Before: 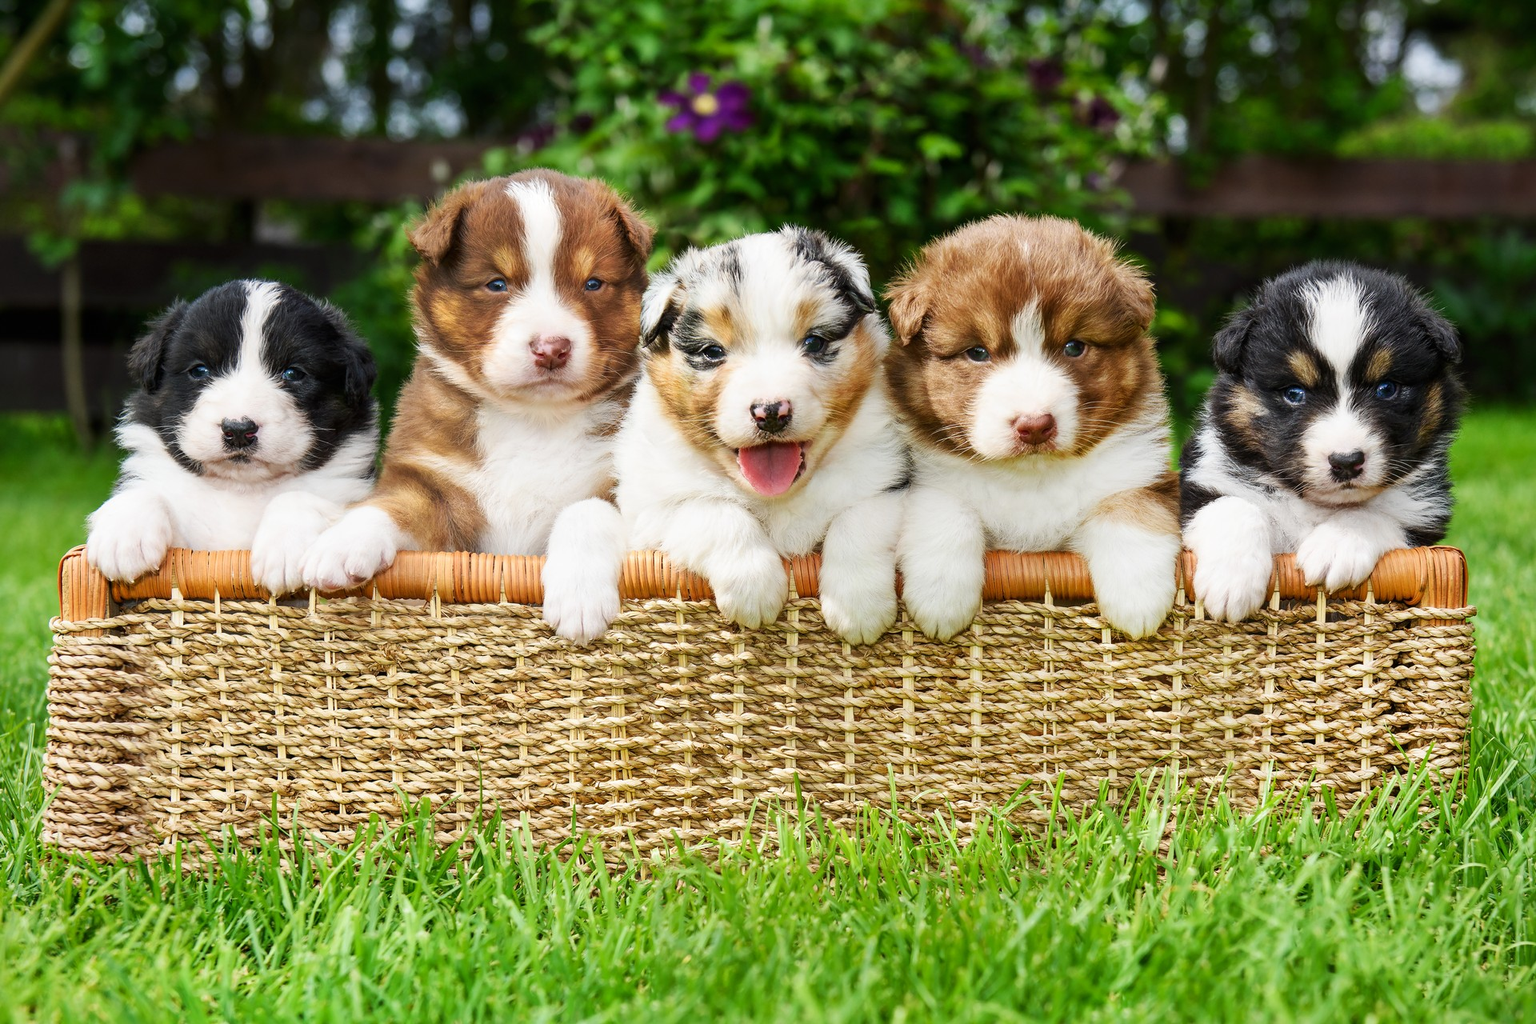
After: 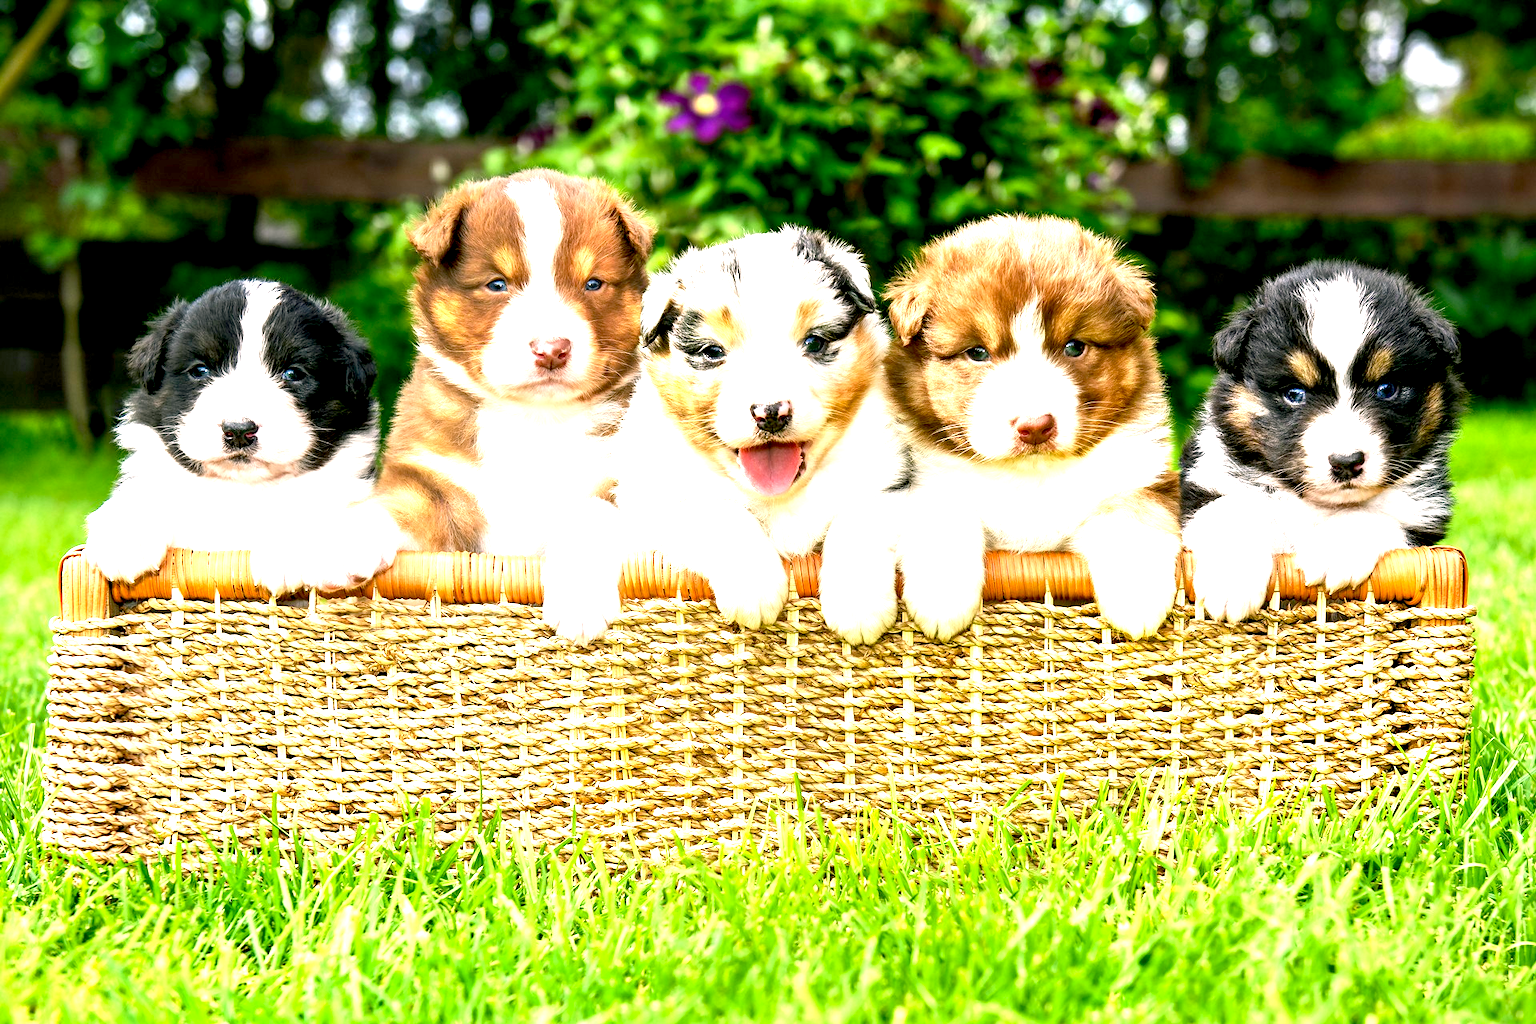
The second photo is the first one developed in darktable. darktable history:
exposure: black level correction 0.009, exposure 1.425 EV, compensate highlight preservation false
color correction: highlights a* 4.02, highlights b* 4.98, shadows a* -7.55, shadows b* 4.98
